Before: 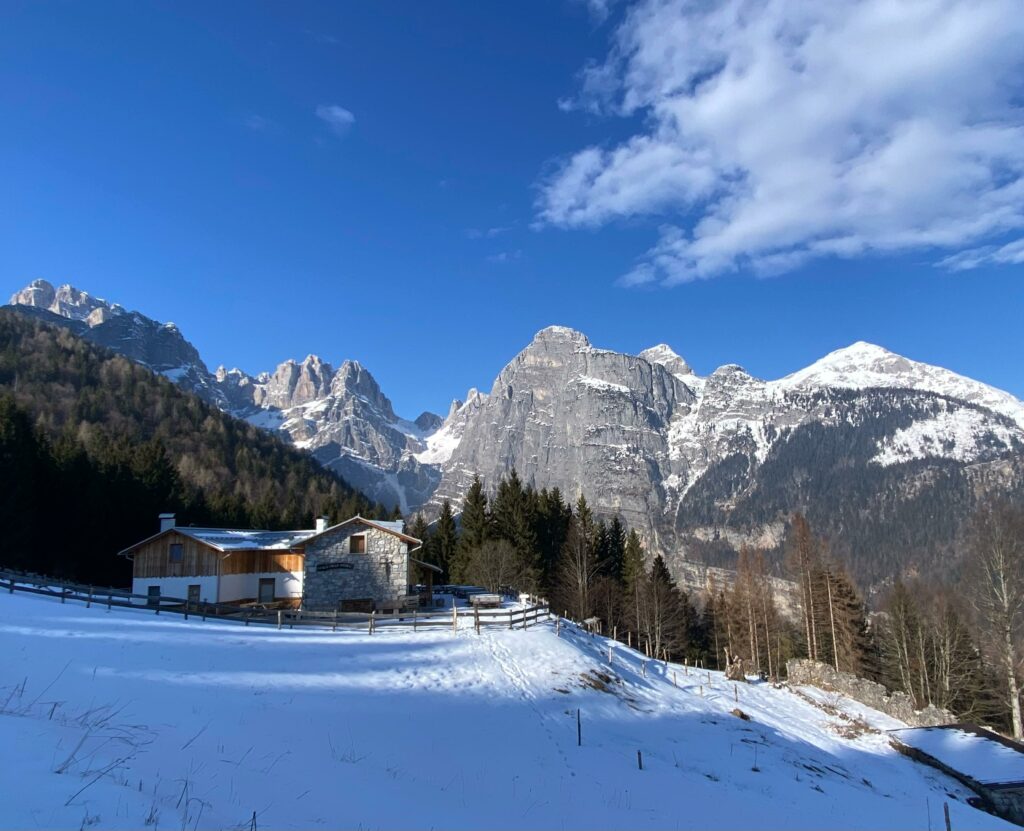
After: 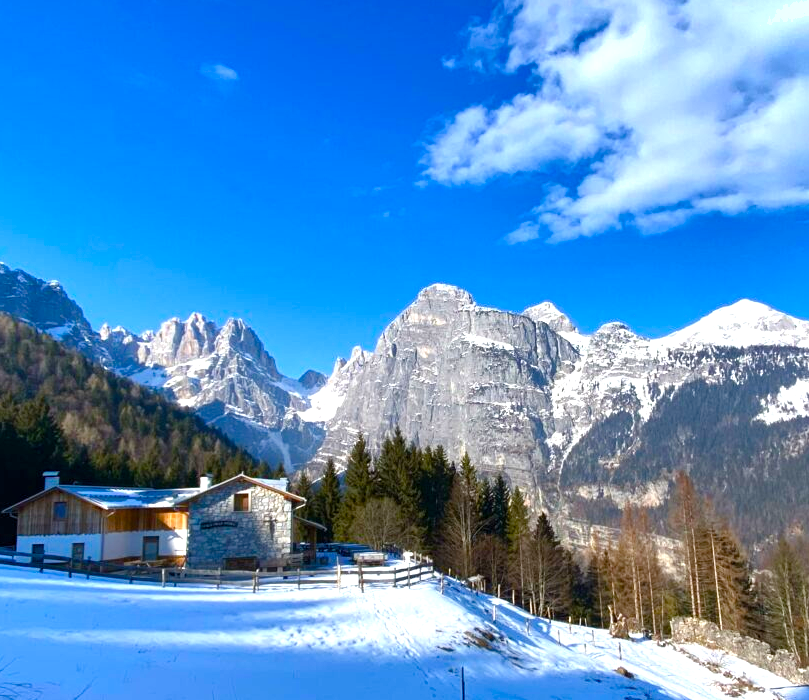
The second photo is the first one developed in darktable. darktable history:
shadows and highlights: shadows 53.23, soften with gaussian
crop: left 11.344%, top 5.138%, right 9.568%, bottom 10.601%
color balance rgb: perceptual saturation grading › global saturation 20%, perceptual saturation grading › highlights -25.398%, perceptual saturation grading › shadows 49.751%, global vibrance 30.065%
exposure: black level correction 0, exposure 0.696 EV, compensate highlight preservation false
